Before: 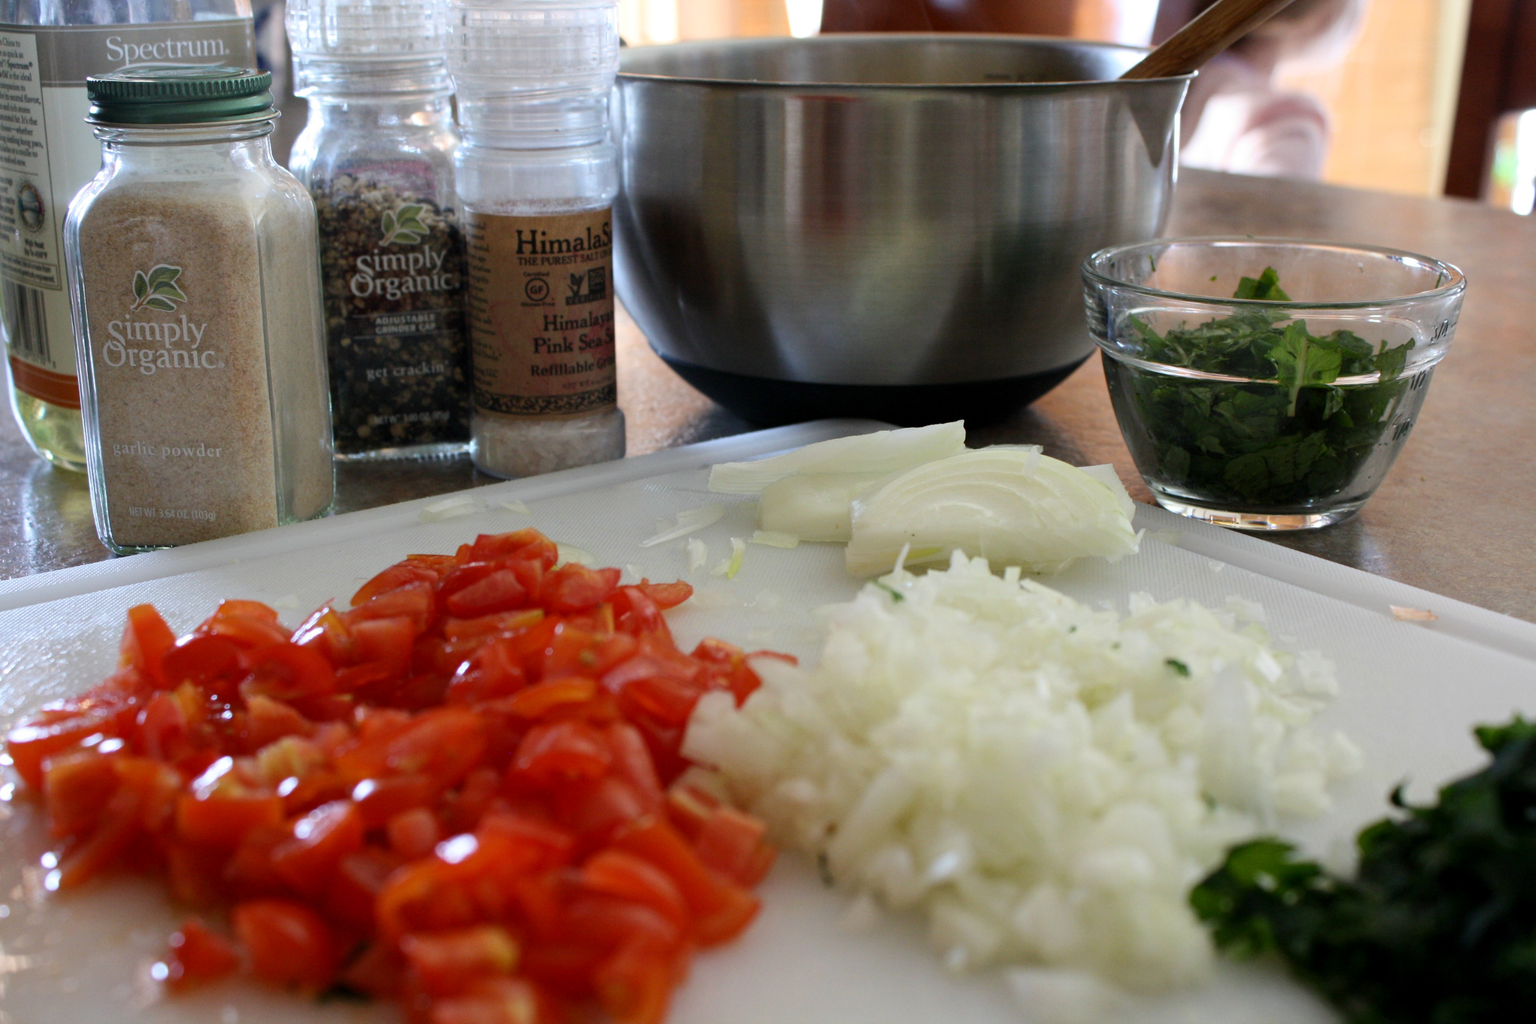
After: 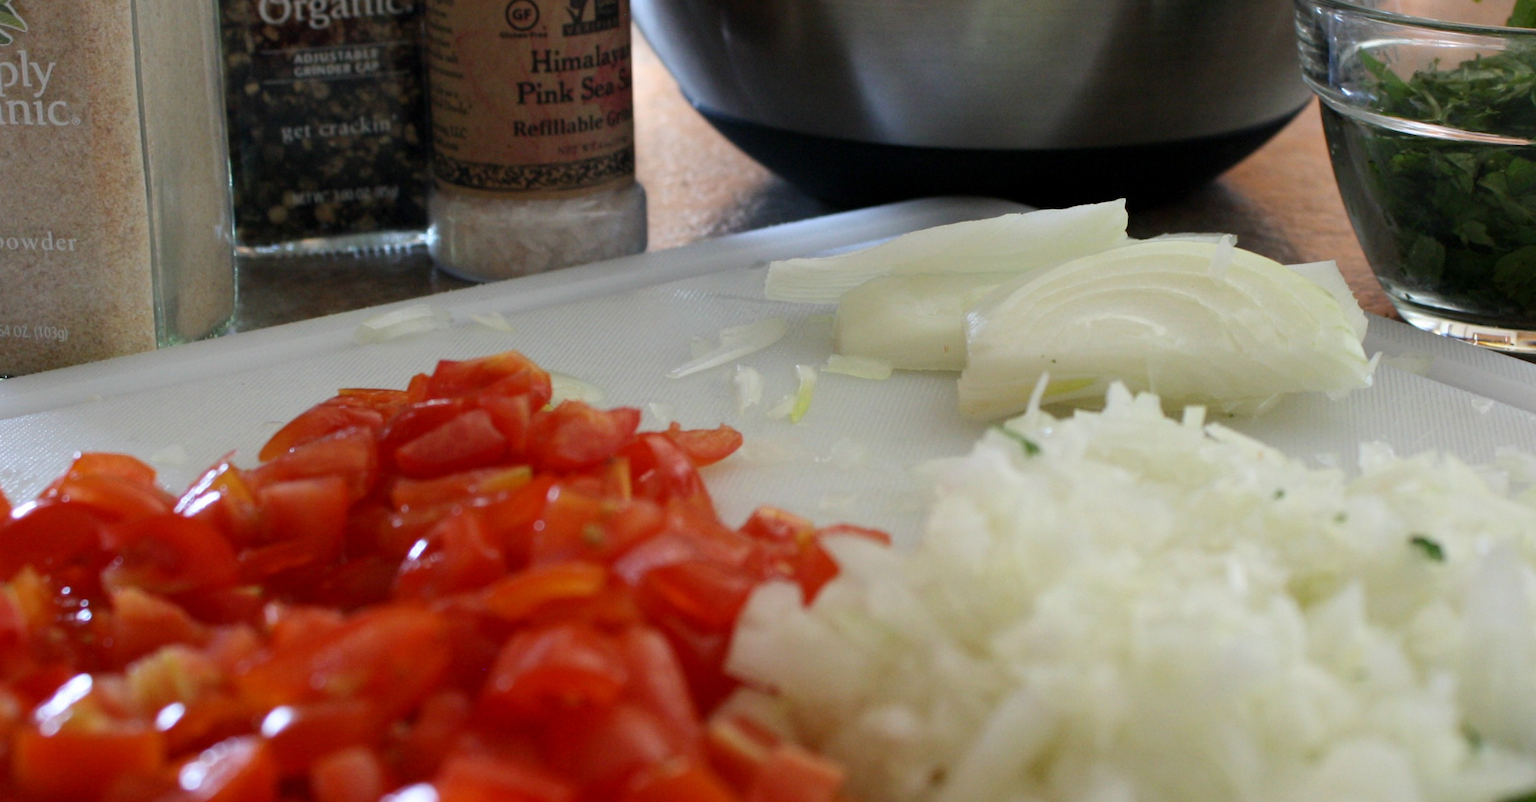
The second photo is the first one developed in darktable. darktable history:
crop: left 10.925%, top 27.346%, right 18.291%, bottom 17.163%
